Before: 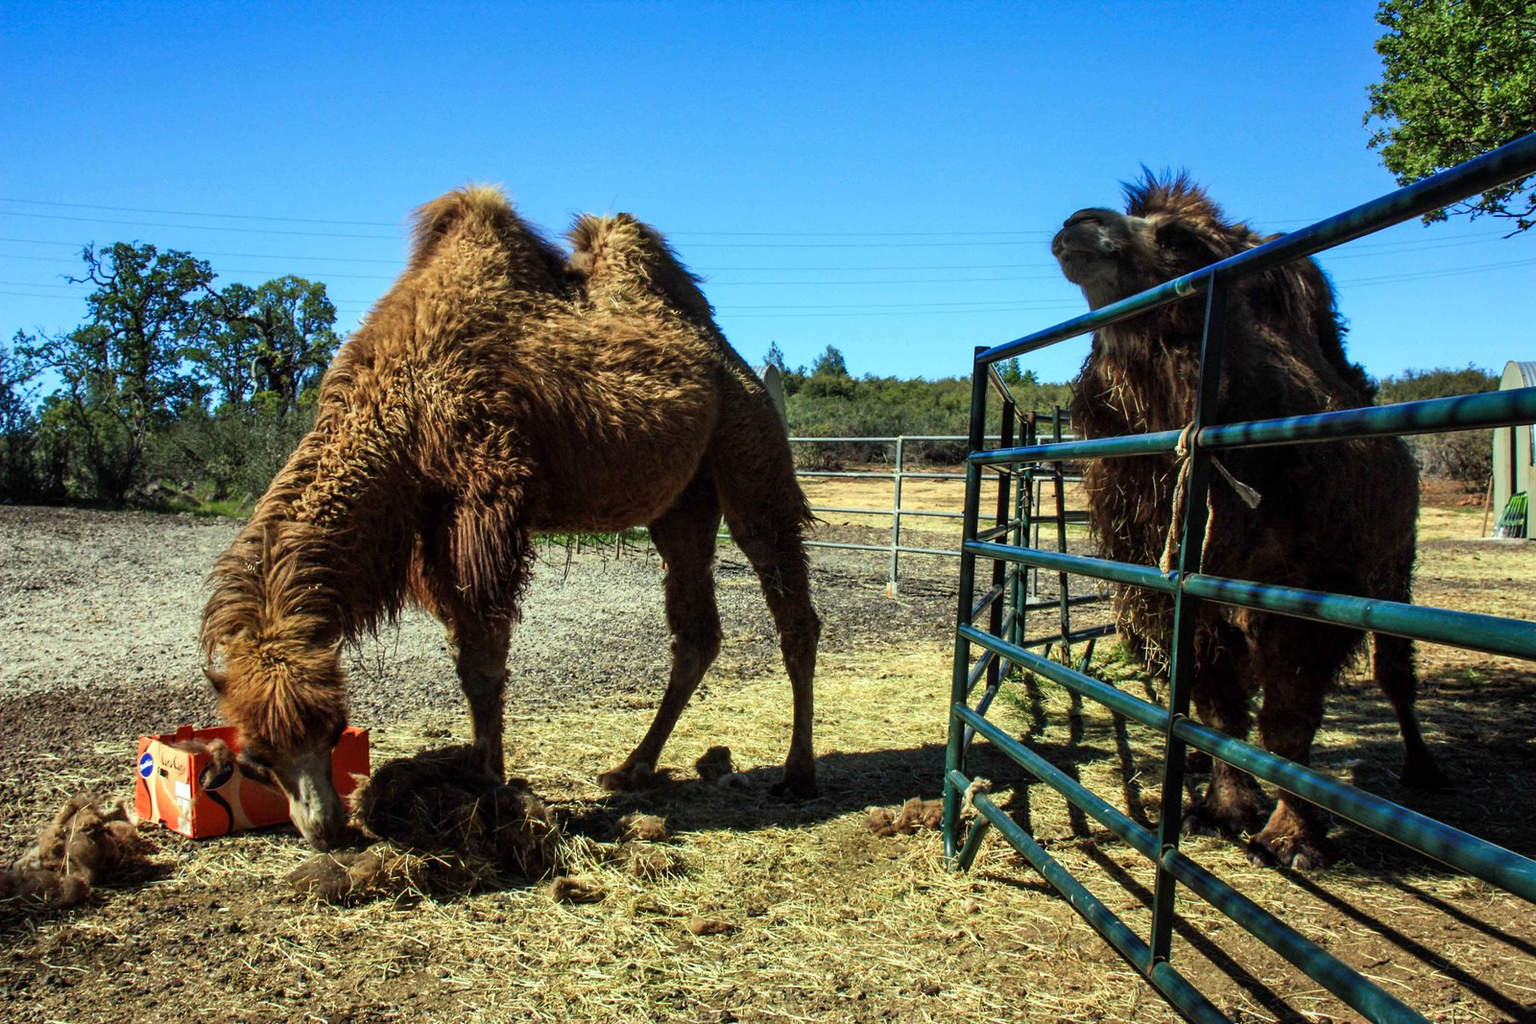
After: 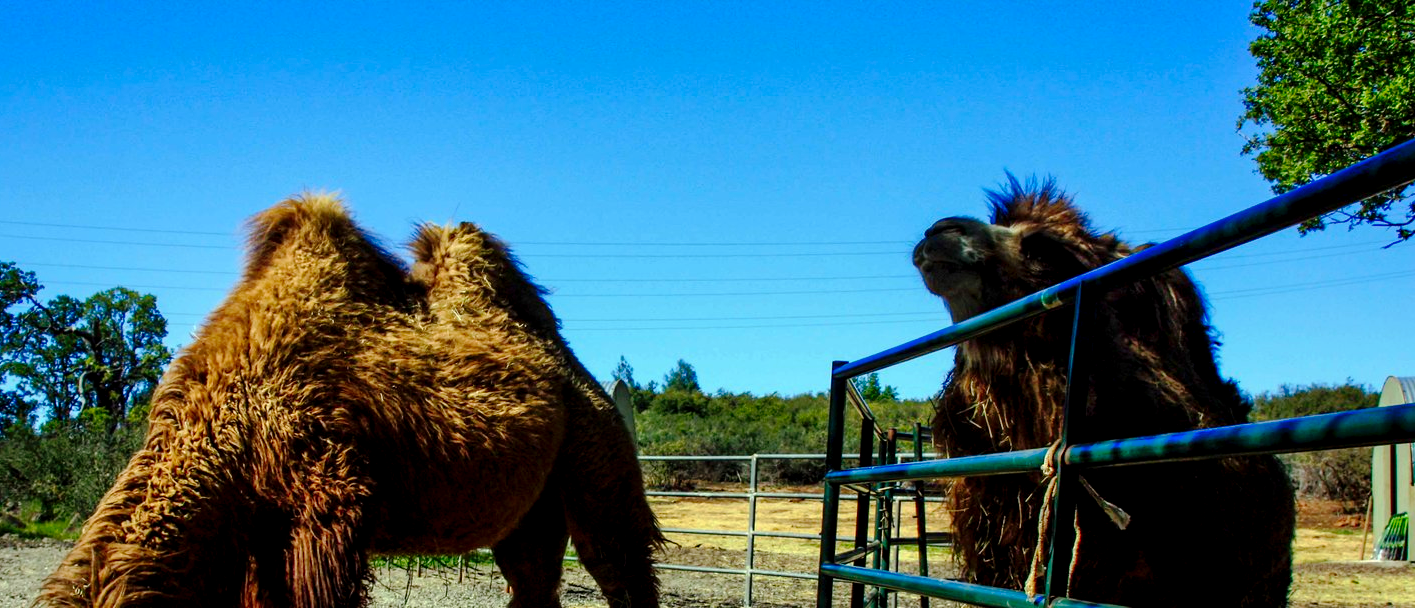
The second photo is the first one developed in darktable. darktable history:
crop and rotate: left 11.522%, bottom 43.006%
tone curve: curves: ch0 [(0.029, 0) (0.134, 0.063) (0.249, 0.198) (0.378, 0.365) (0.499, 0.529) (1, 1)], preserve colors none
contrast brightness saturation: contrast 0.132, brightness -0.062, saturation 0.159
shadows and highlights: on, module defaults
